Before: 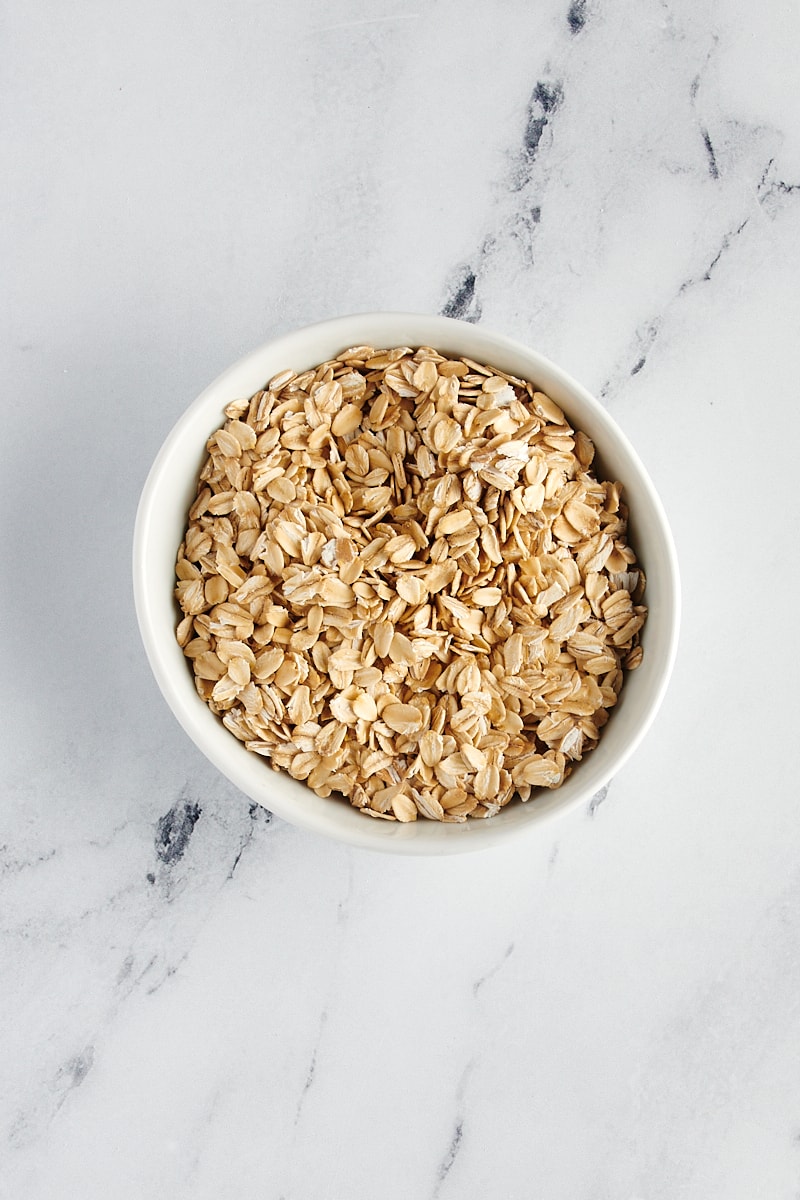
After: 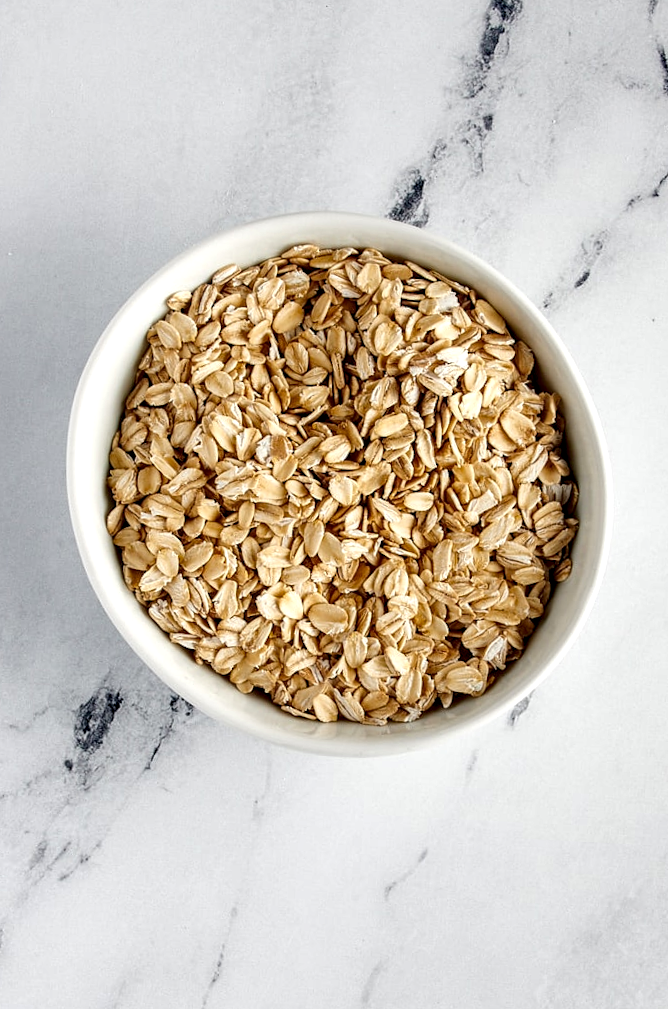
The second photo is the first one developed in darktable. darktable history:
crop and rotate: angle -3.02°, left 5.296%, top 5.182%, right 4.715%, bottom 4.145%
haze removal: compatibility mode true, adaptive false
local contrast: highlights 60%, shadows 60%, detail 160%
